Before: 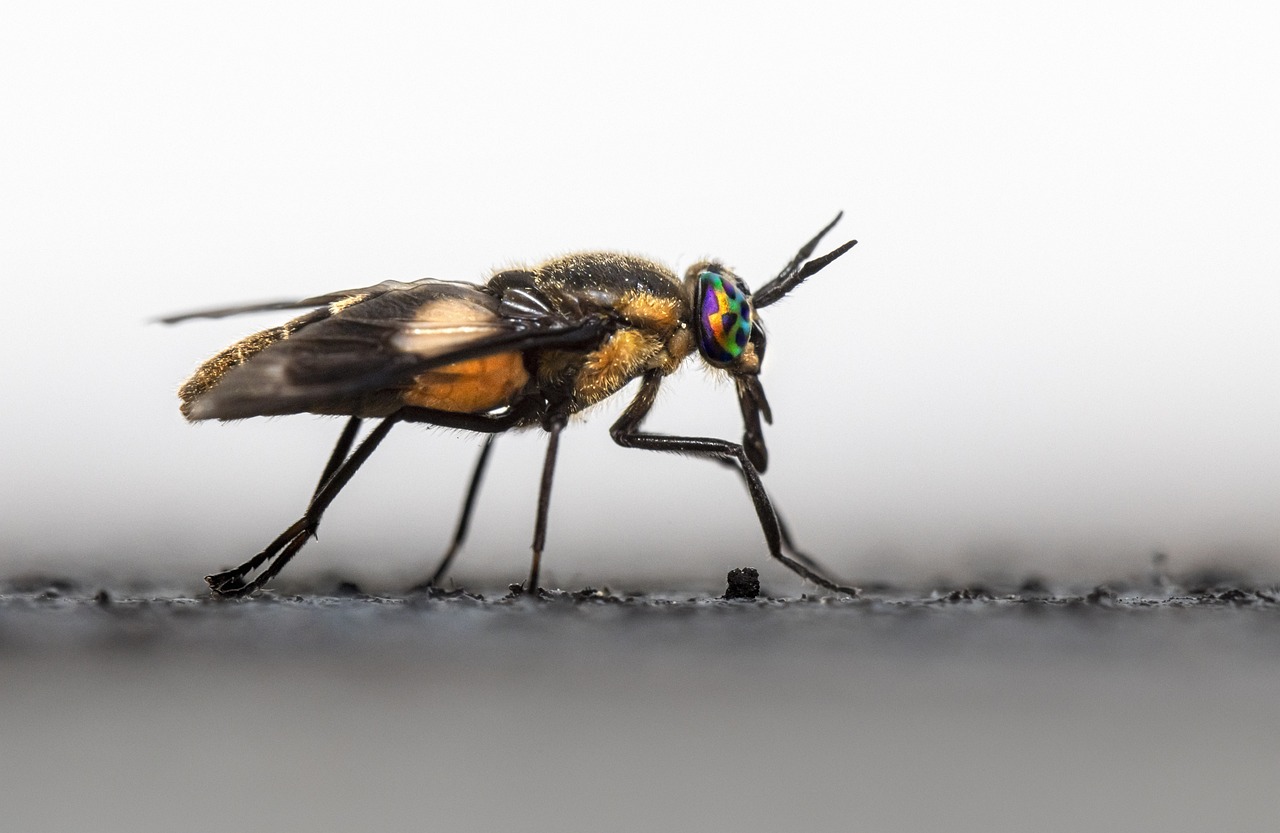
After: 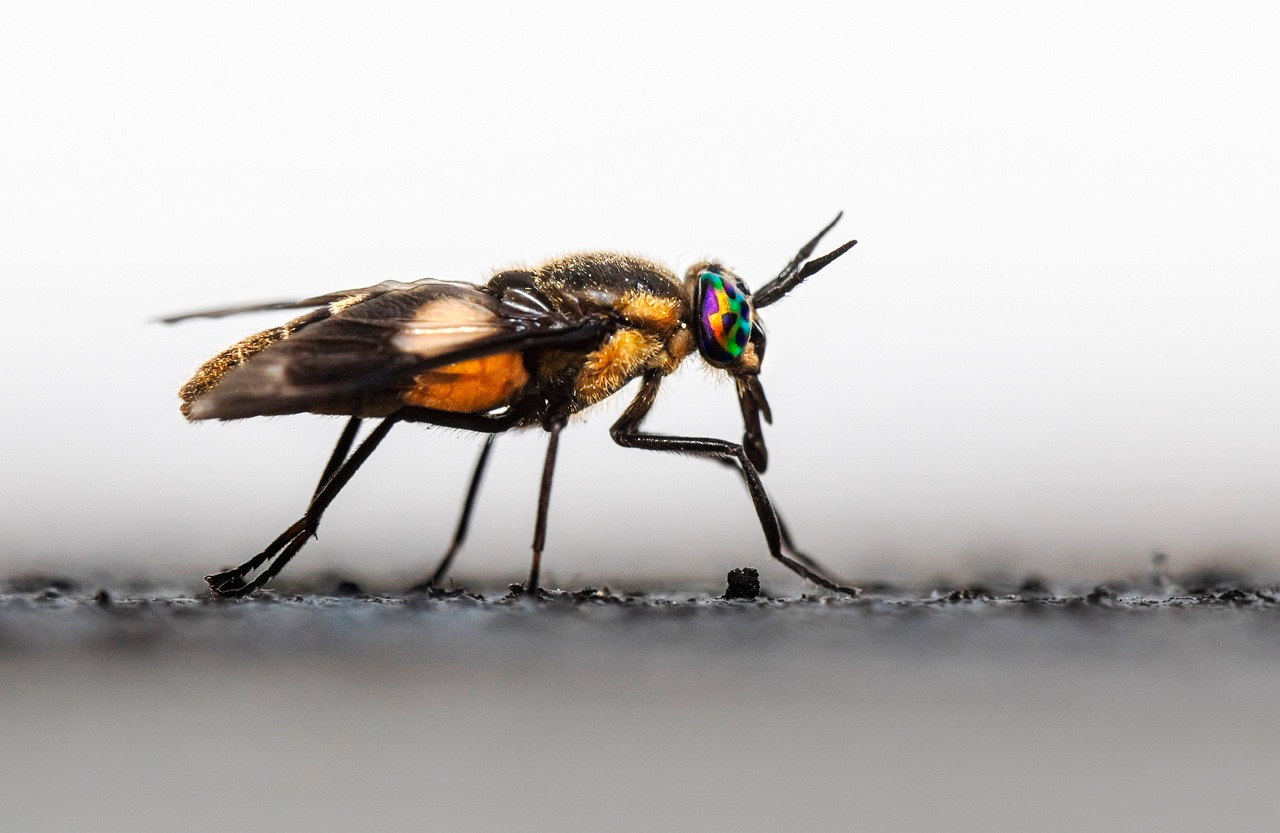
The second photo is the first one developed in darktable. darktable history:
tone equalizer: mask exposure compensation -0.495 EV
tone curve: curves: ch0 [(0, 0.01) (0.037, 0.032) (0.131, 0.108) (0.275, 0.256) (0.483, 0.512) (0.61, 0.665) (0.696, 0.742) (0.792, 0.819) (0.911, 0.925) (0.997, 0.995)]; ch1 [(0, 0) (0.301, 0.3) (0.423, 0.421) (0.492, 0.488) (0.507, 0.503) (0.53, 0.532) (0.573, 0.586) (0.683, 0.702) (0.746, 0.77) (1, 1)]; ch2 [(0, 0) (0.246, 0.233) (0.36, 0.352) (0.415, 0.415) (0.485, 0.487) (0.502, 0.504) (0.525, 0.518) (0.539, 0.539) (0.587, 0.594) (0.636, 0.652) (0.711, 0.729) (0.845, 0.855) (0.998, 0.977)], preserve colors none
